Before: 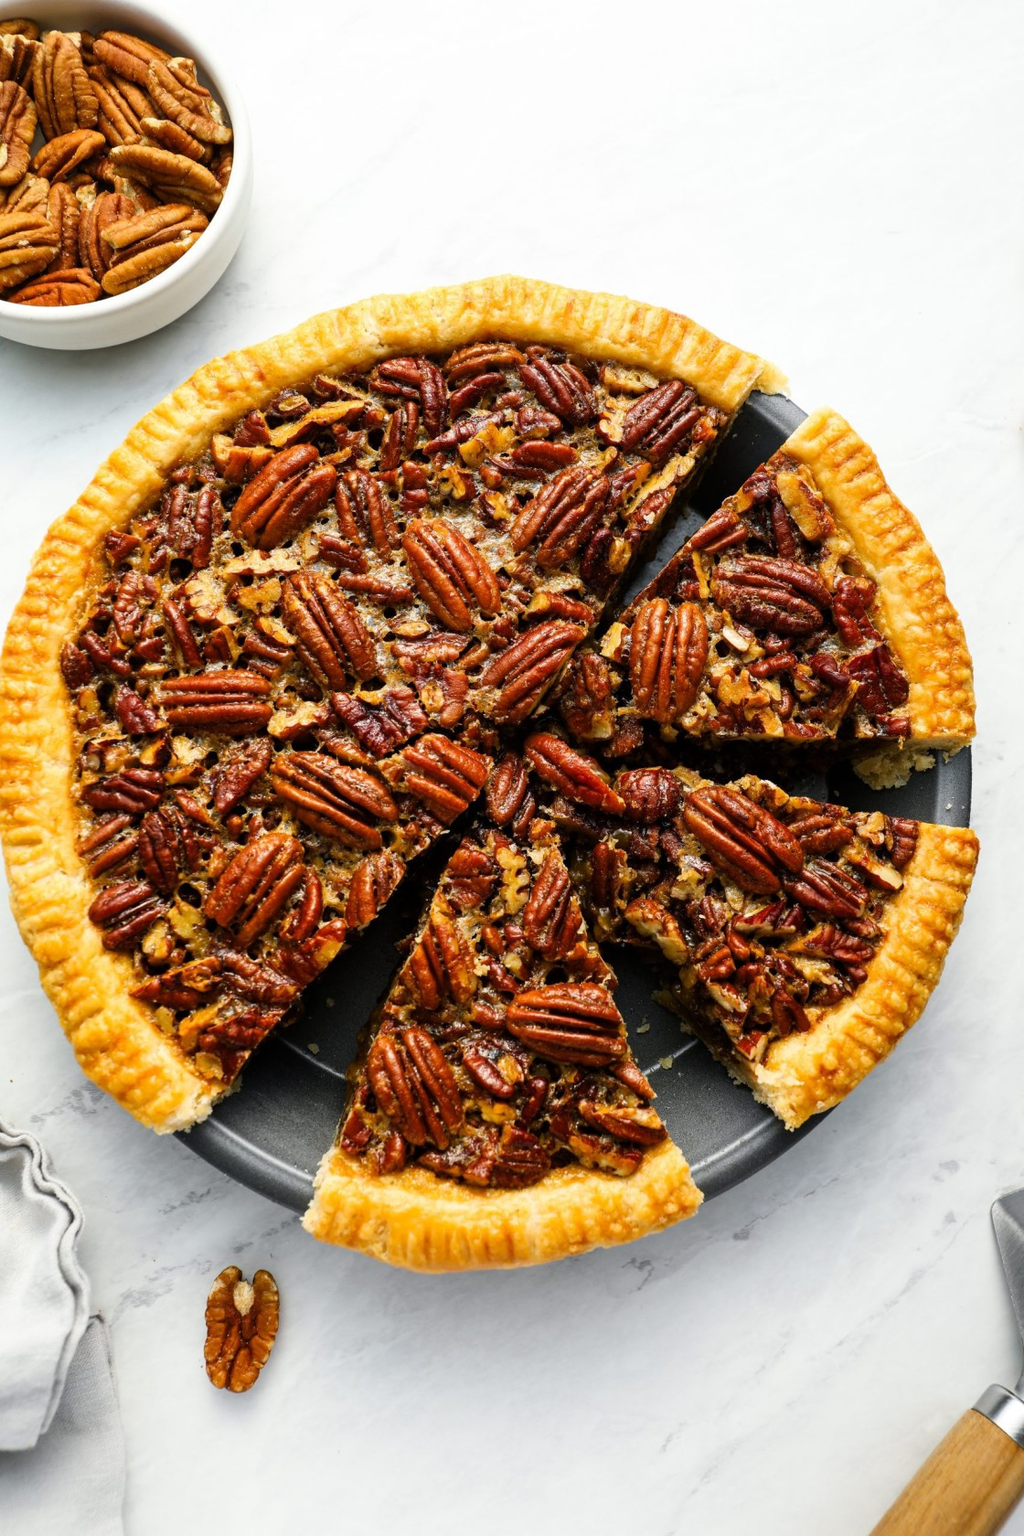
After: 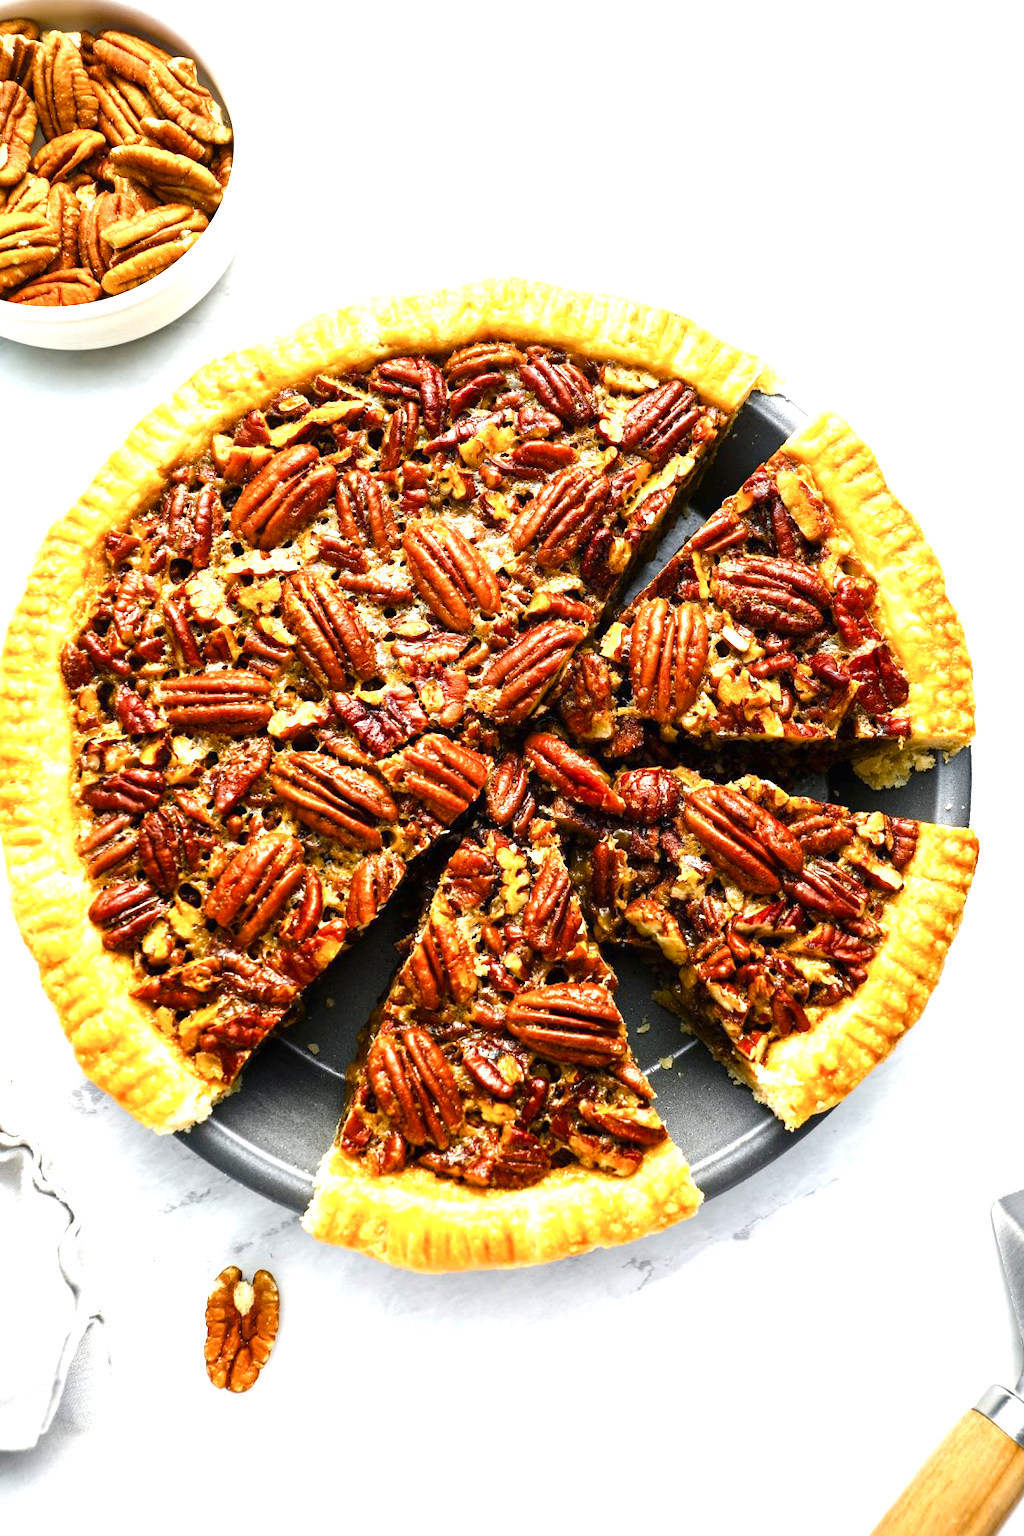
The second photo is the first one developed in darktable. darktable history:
exposure: black level correction 0, exposure 1.2 EV, compensate highlight preservation false
color balance rgb: perceptual saturation grading › global saturation 20%, perceptual saturation grading › highlights -25%, perceptual saturation grading › shadows 25%
